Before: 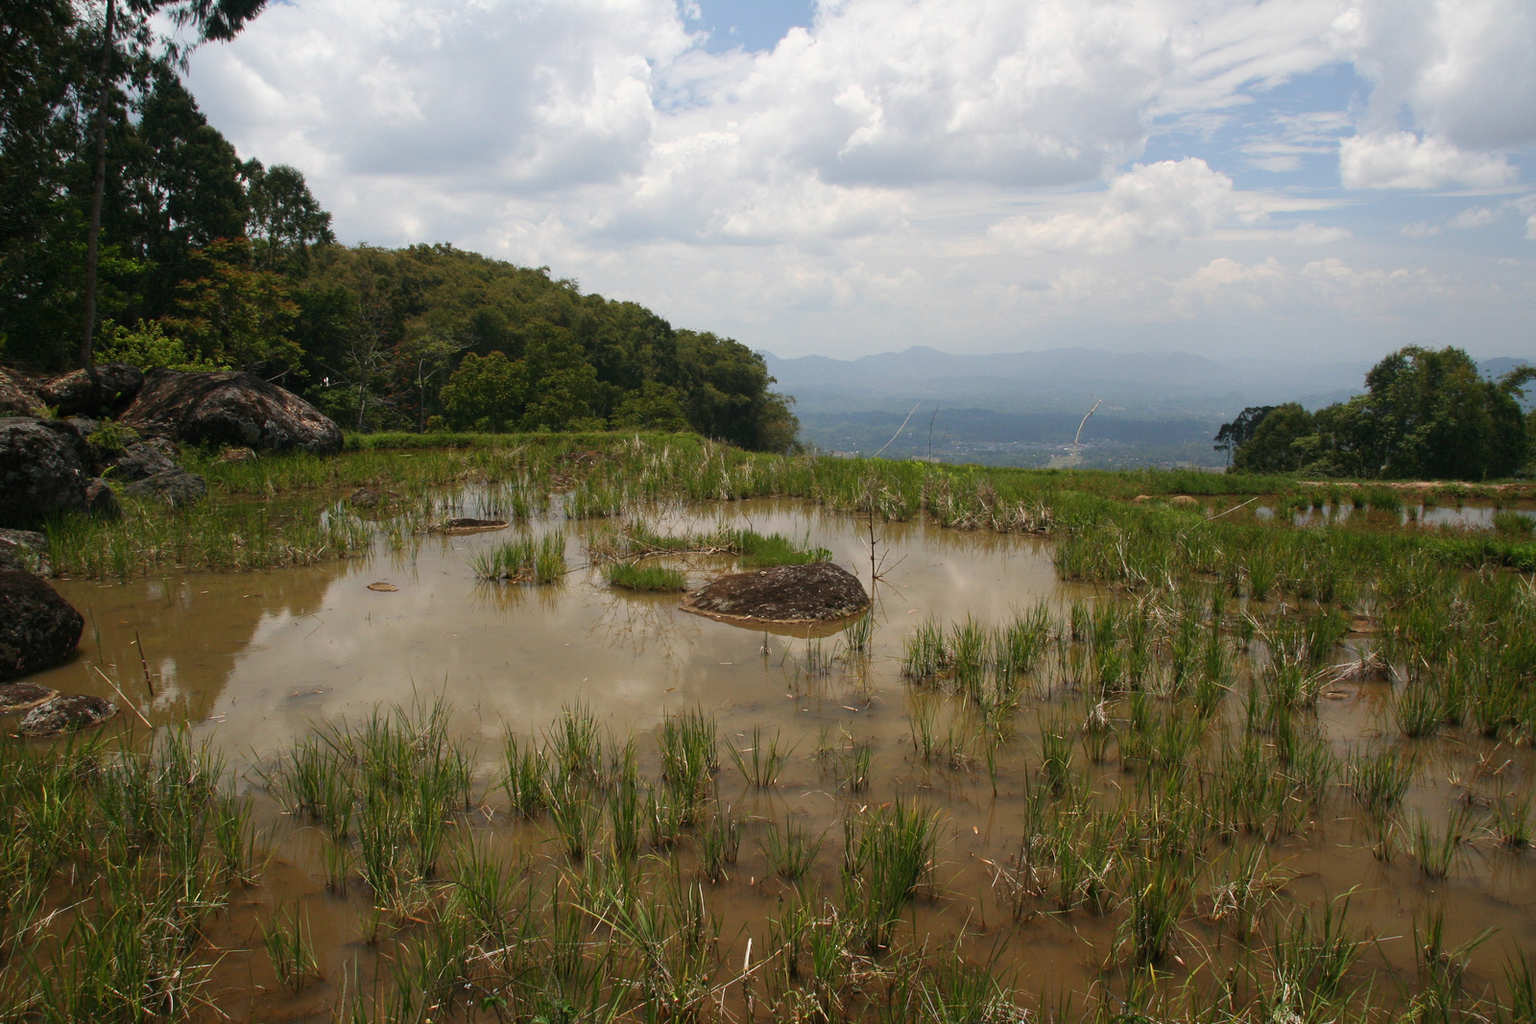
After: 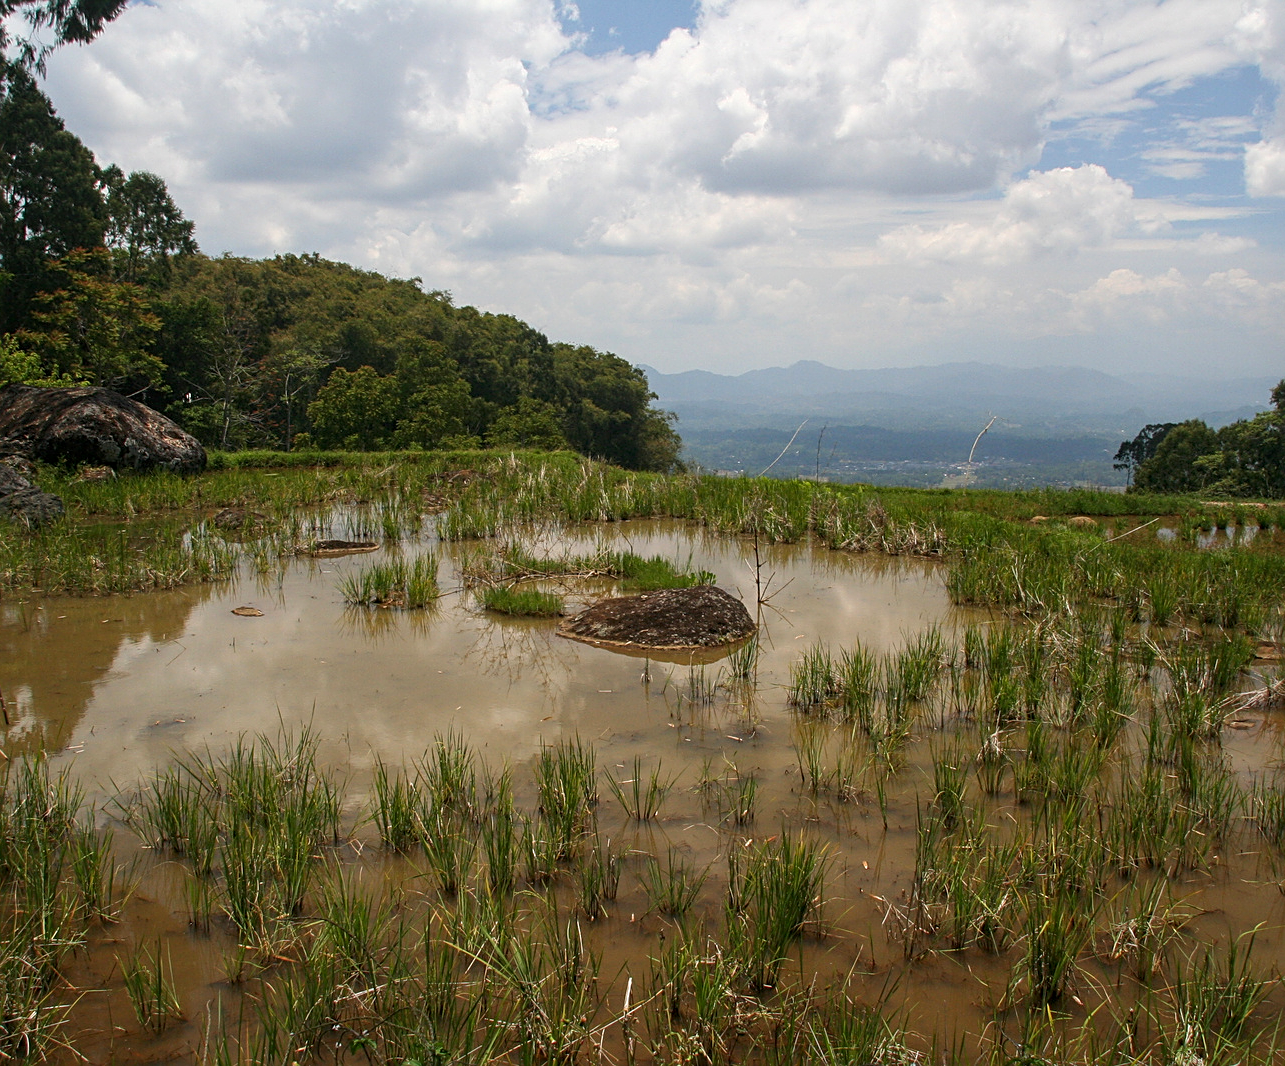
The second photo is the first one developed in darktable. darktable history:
tone equalizer: on, module defaults
crop and rotate: left 9.496%, right 10.186%
sharpen: on, module defaults
color correction: highlights b* 0.056, saturation 1.11
local contrast: on, module defaults
